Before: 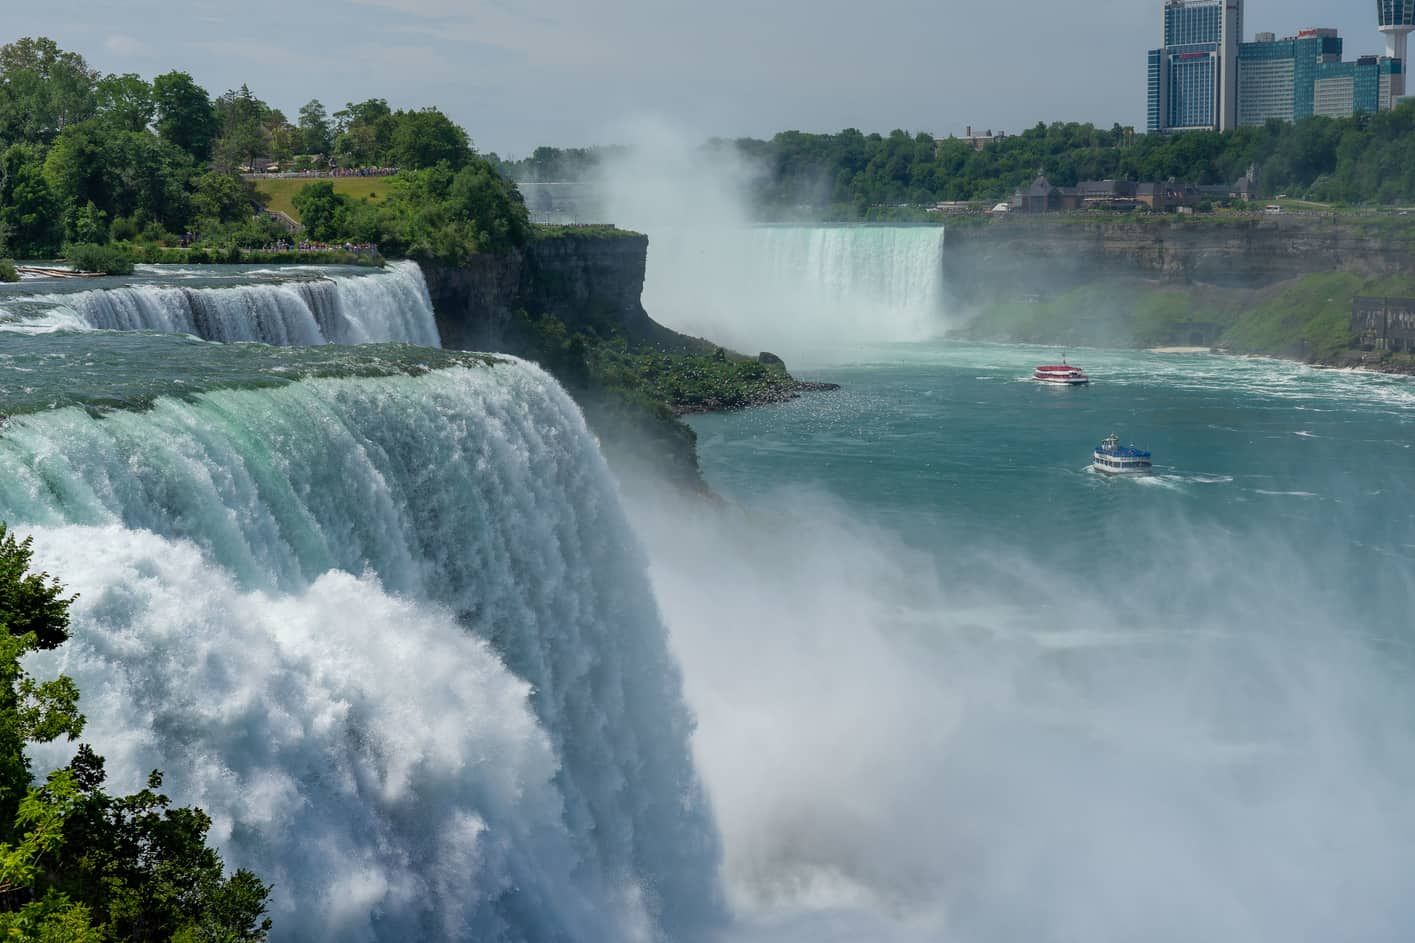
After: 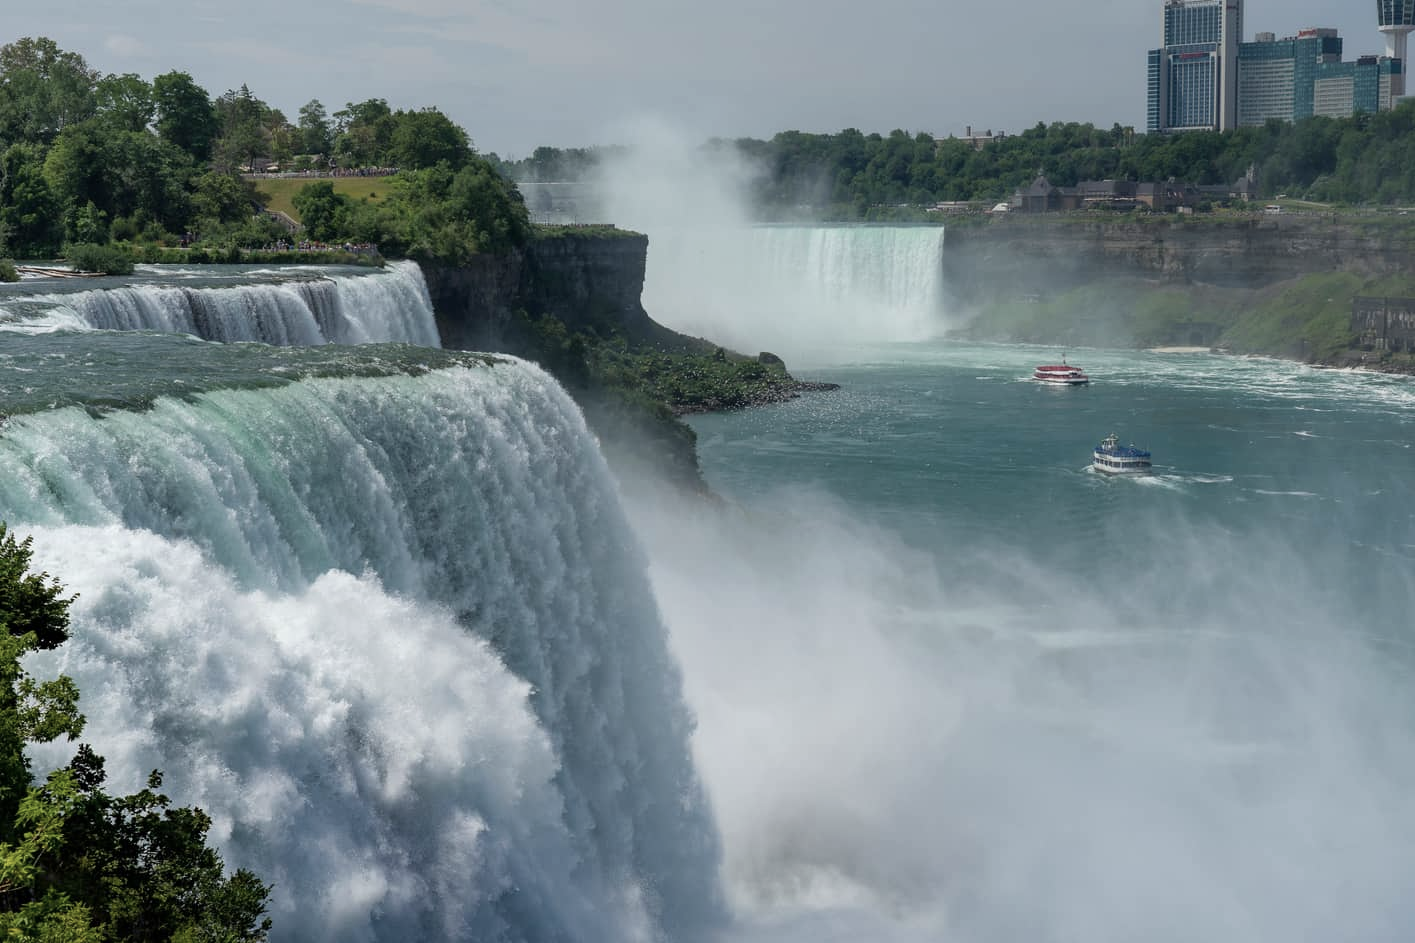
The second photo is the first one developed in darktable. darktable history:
tone equalizer: on, module defaults
contrast brightness saturation: contrast 0.063, brightness -0.005, saturation -0.249
